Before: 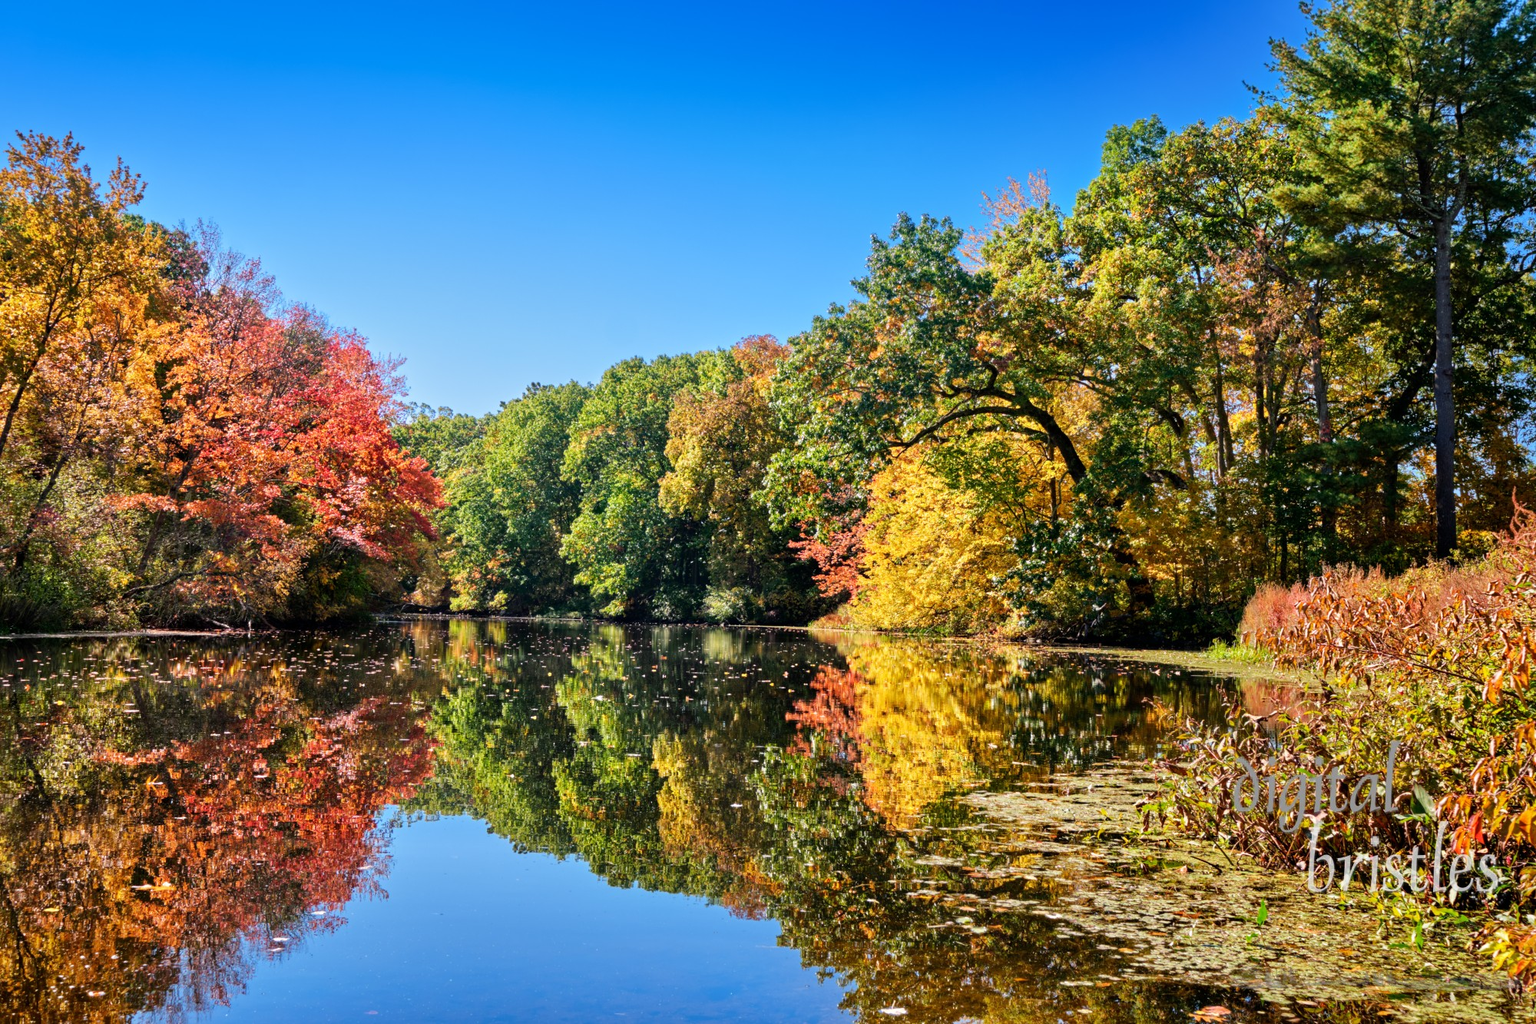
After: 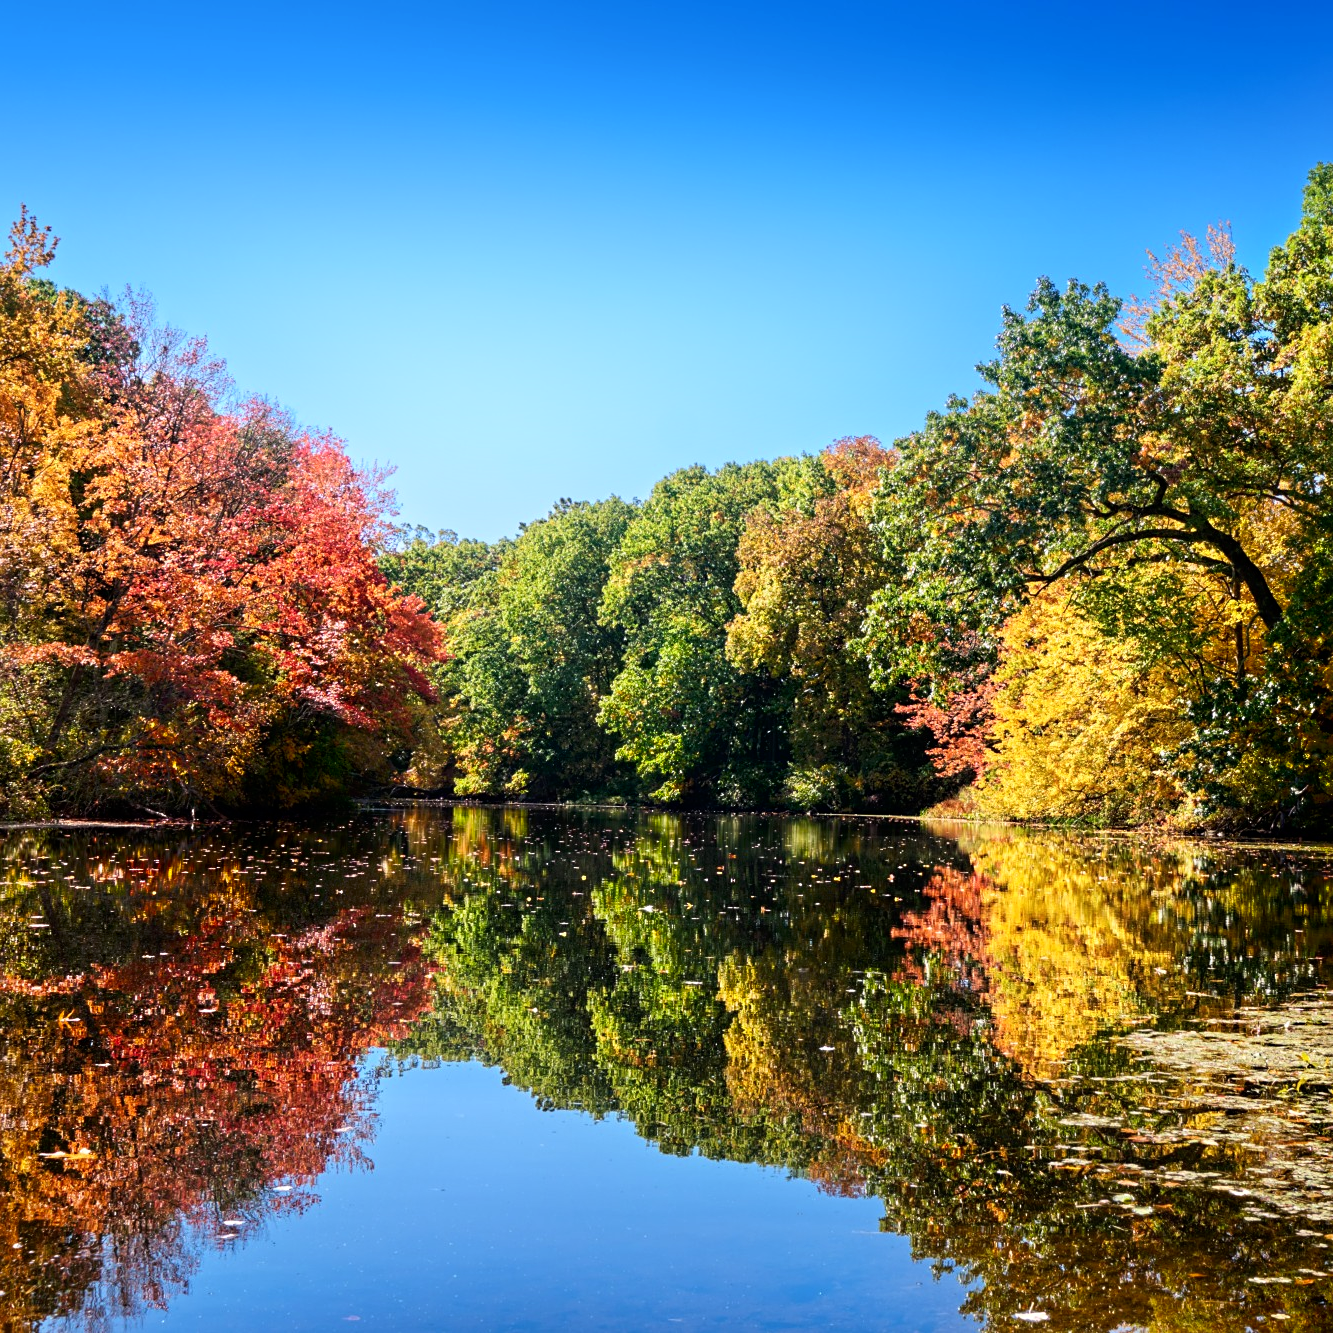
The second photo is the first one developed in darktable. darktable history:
sharpen: amount 0.2
crop and rotate: left 6.617%, right 26.717%
shadows and highlights: shadows -90, highlights 90, soften with gaussian
rgb curve: curves: ch0 [(0, 0) (0.078, 0.051) (0.929, 0.956) (1, 1)], compensate middle gray true
